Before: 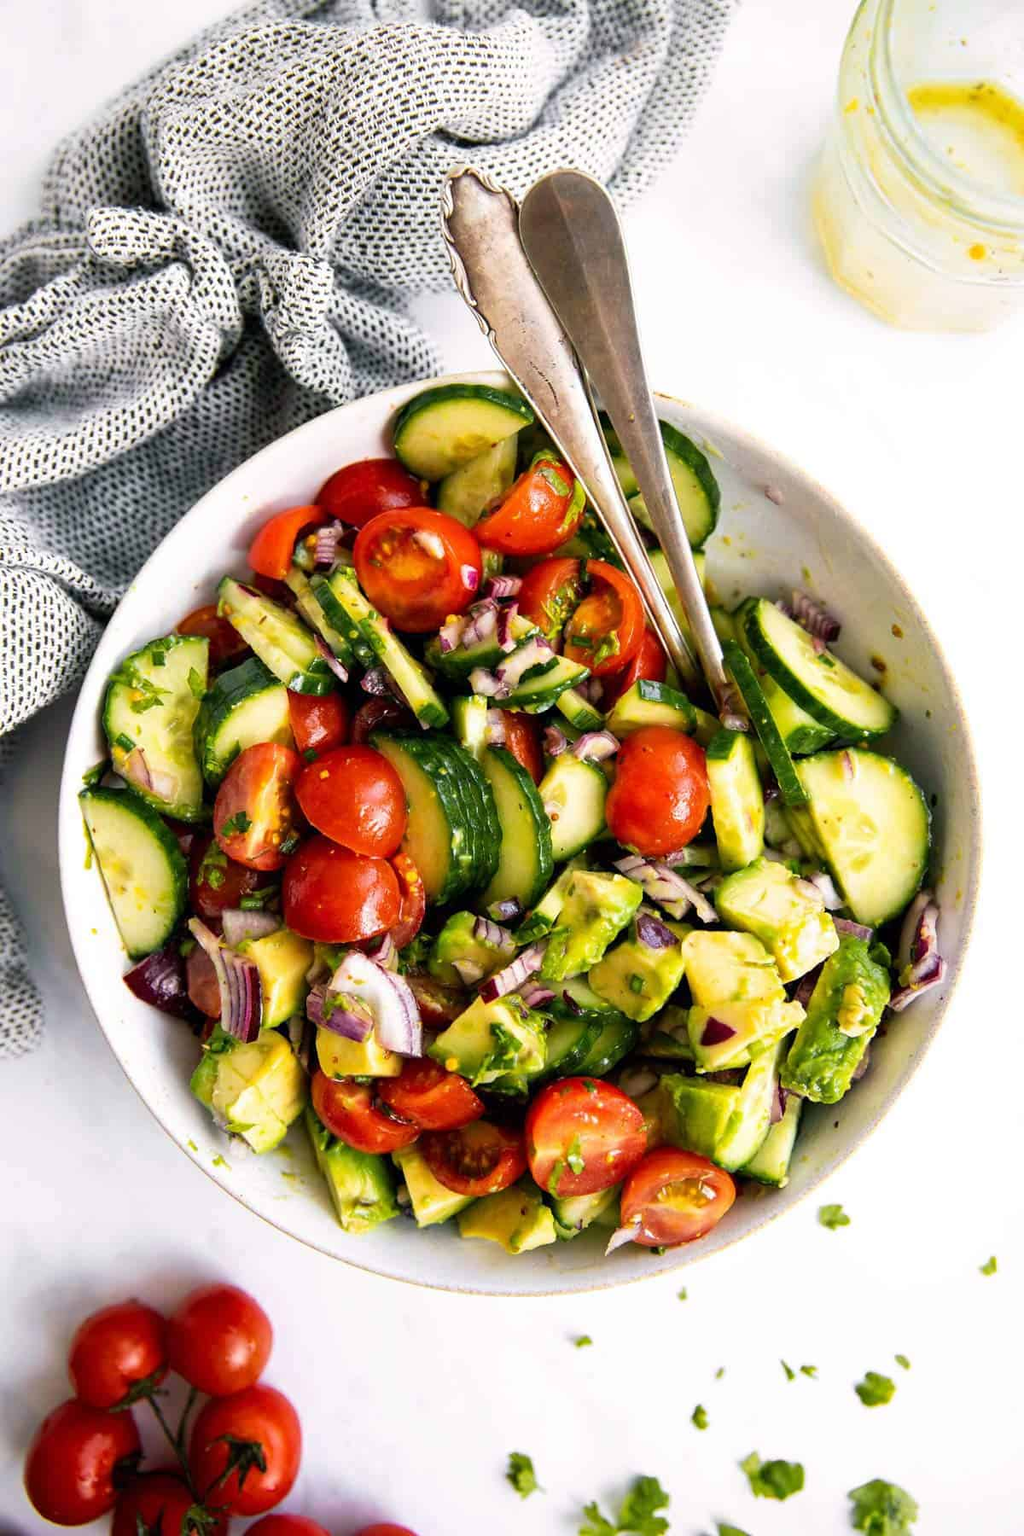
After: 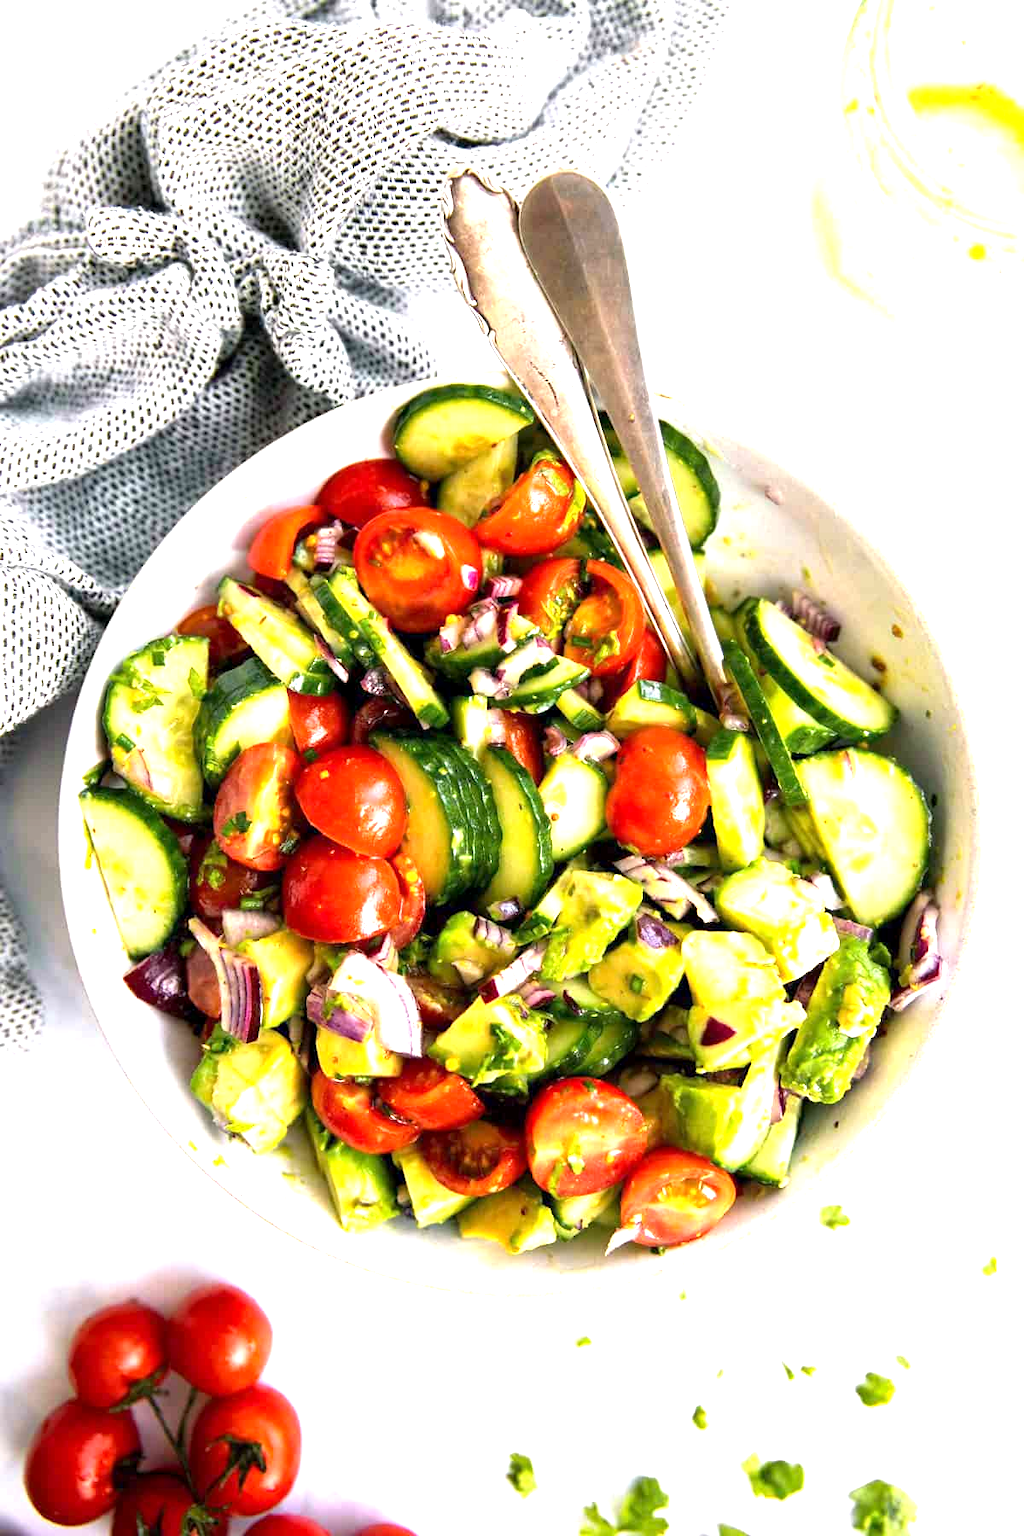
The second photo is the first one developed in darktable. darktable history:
exposure: black level correction 0.001, exposure 1.051 EV, compensate highlight preservation false
